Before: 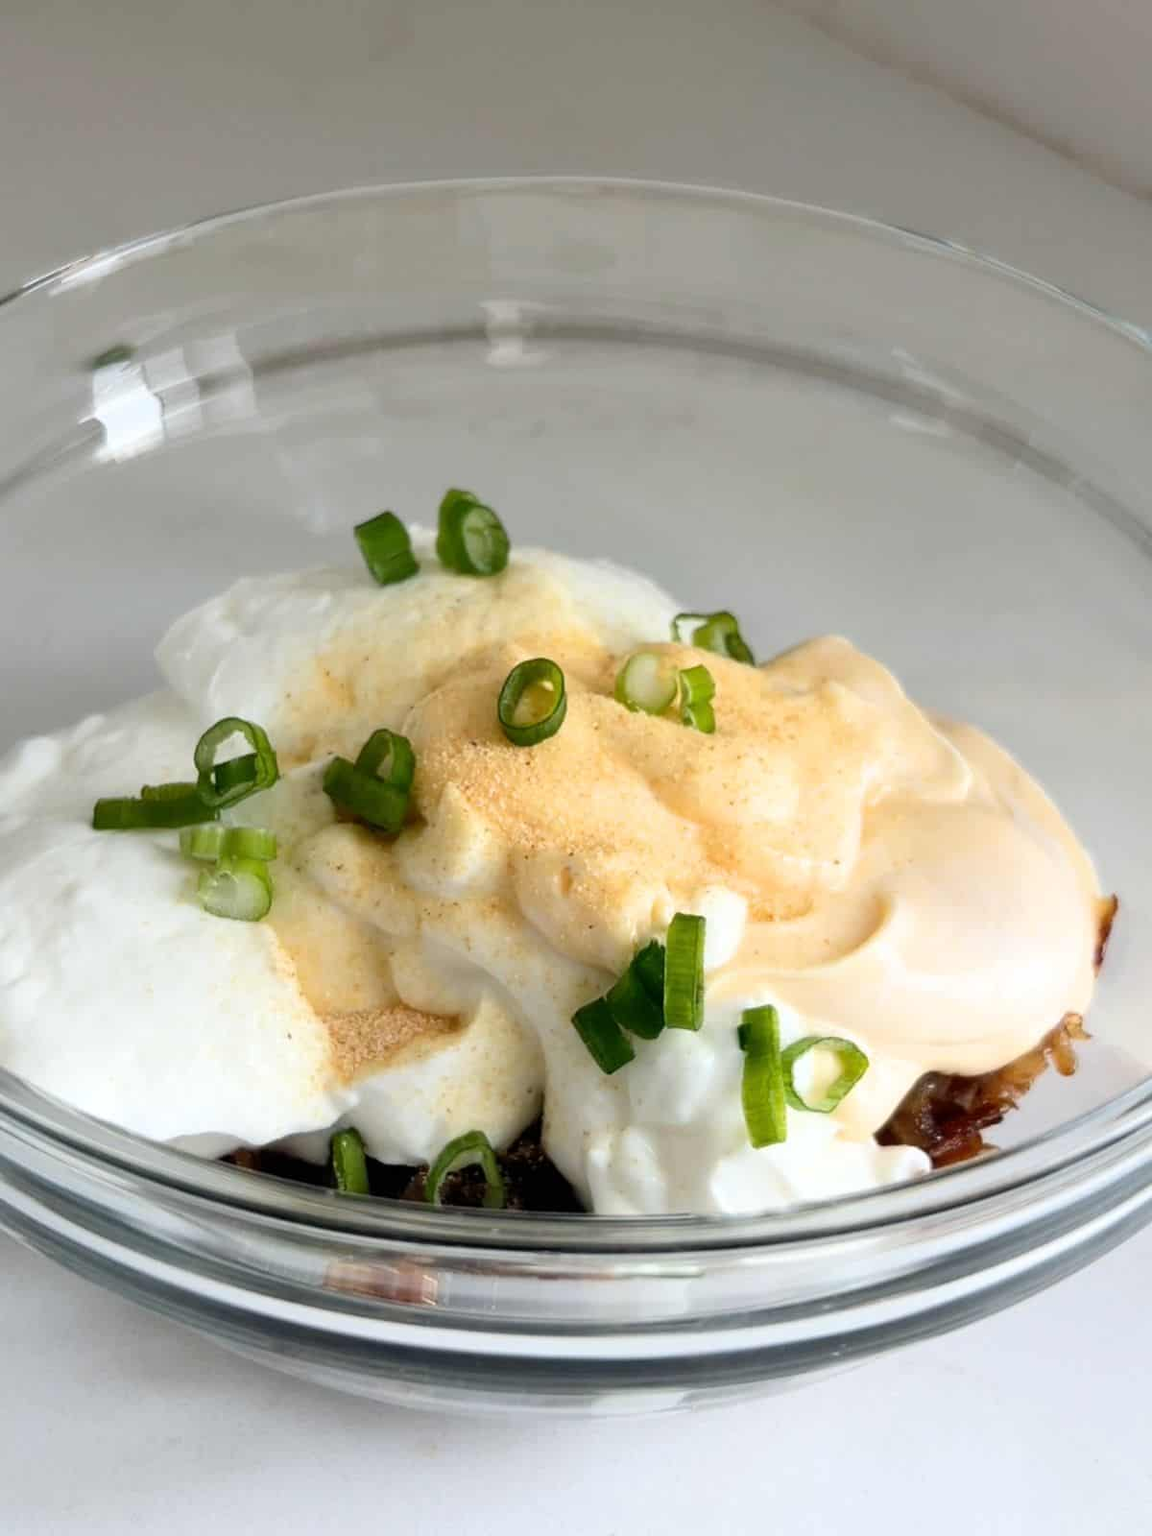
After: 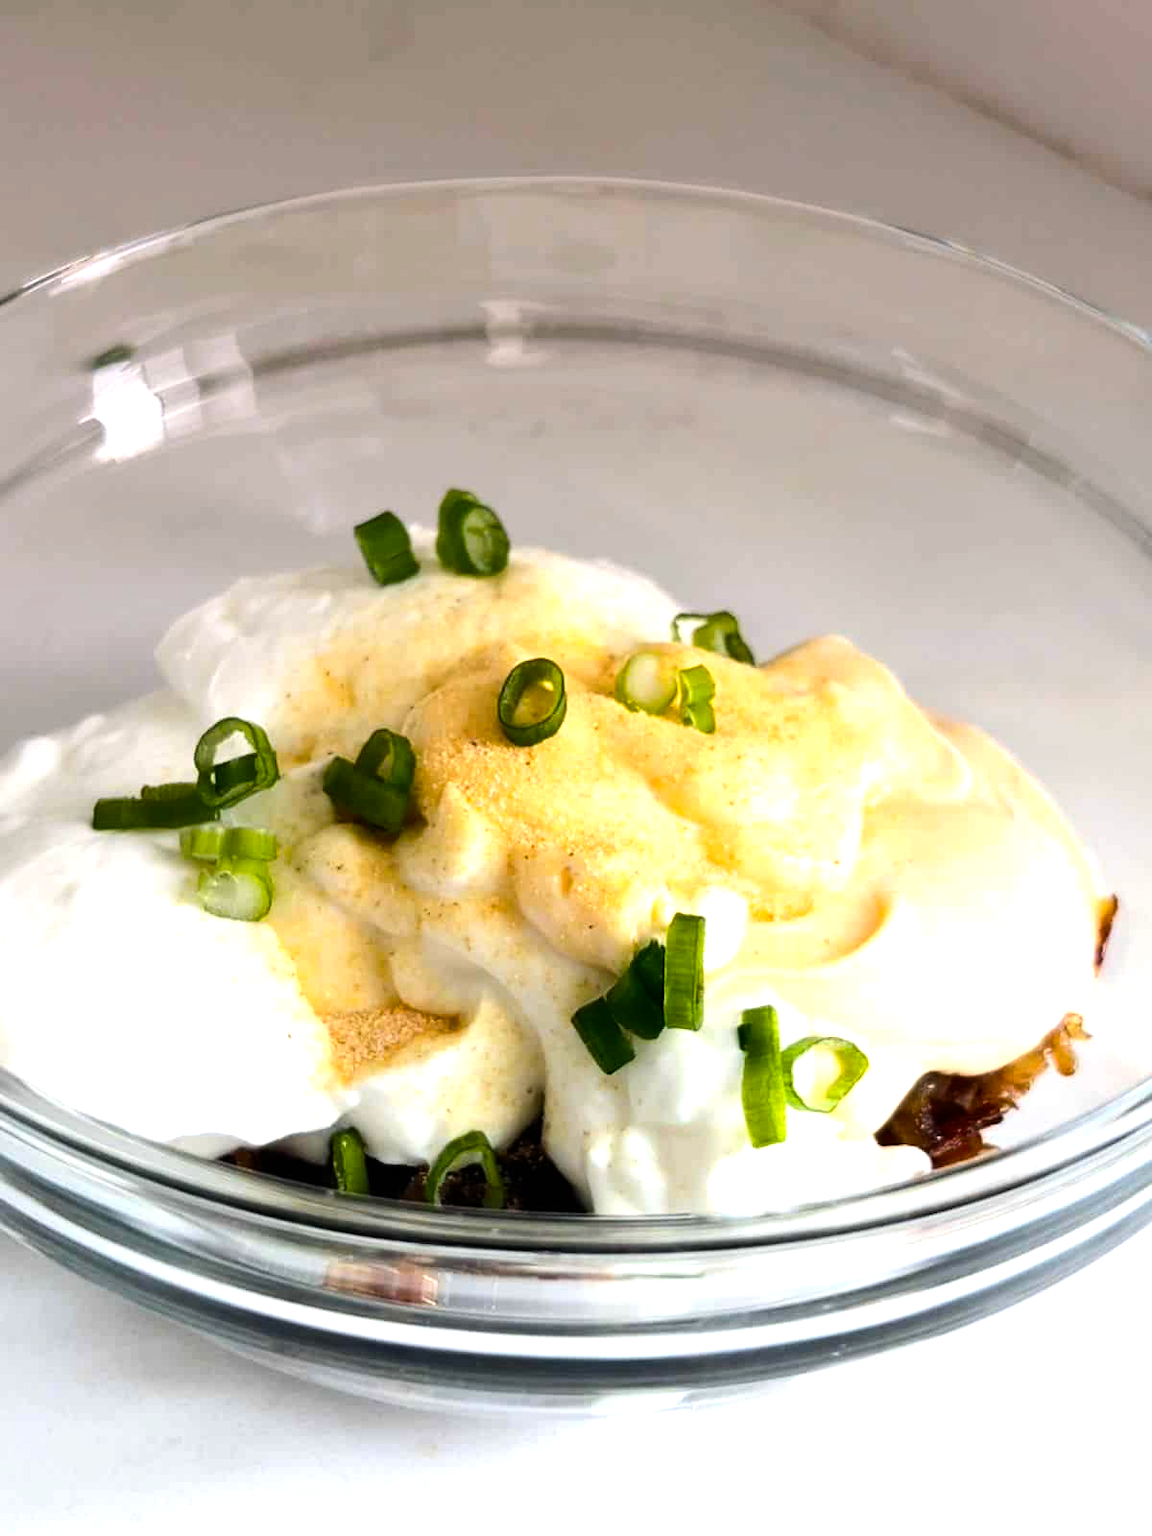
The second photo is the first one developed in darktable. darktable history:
tone equalizer: -8 EV -0.75 EV, -7 EV -0.7 EV, -6 EV -0.6 EV, -5 EV -0.4 EV, -3 EV 0.4 EV, -2 EV 0.6 EV, -1 EV 0.7 EV, +0 EV 0.75 EV, edges refinement/feathering 500, mask exposure compensation -1.57 EV, preserve details no
graduated density: density 0.38 EV, hardness 21%, rotation -6.11°, saturation 32%
color balance rgb: linear chroma grading › global chroma 8.33%, perceptual saturation grading › global saturation 18.52%, global vibrance 7.87%
